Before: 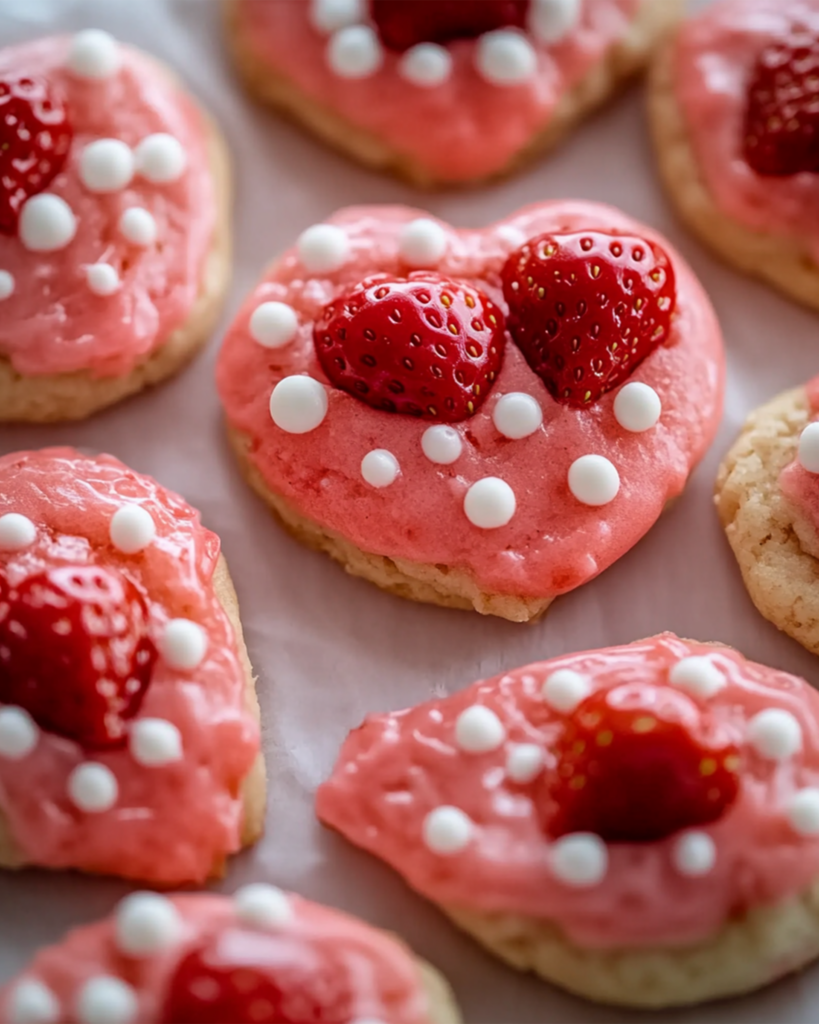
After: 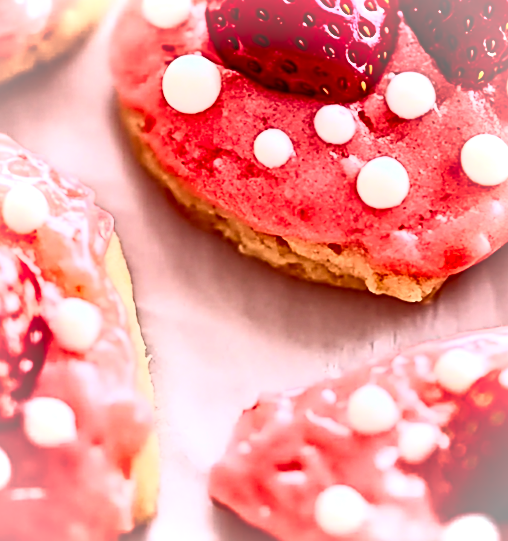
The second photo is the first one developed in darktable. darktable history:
contrast brightness saturation: contrast 0.816, brightness 0.587, saturation 0.574
crop: left 13.108%, top 31.322%, right 24.774%, bottom 15.814%
vignetting: brightness 0.284, saturation 0.001, automatic ratio true
sharpen: radius 2.684, amount 0.677
